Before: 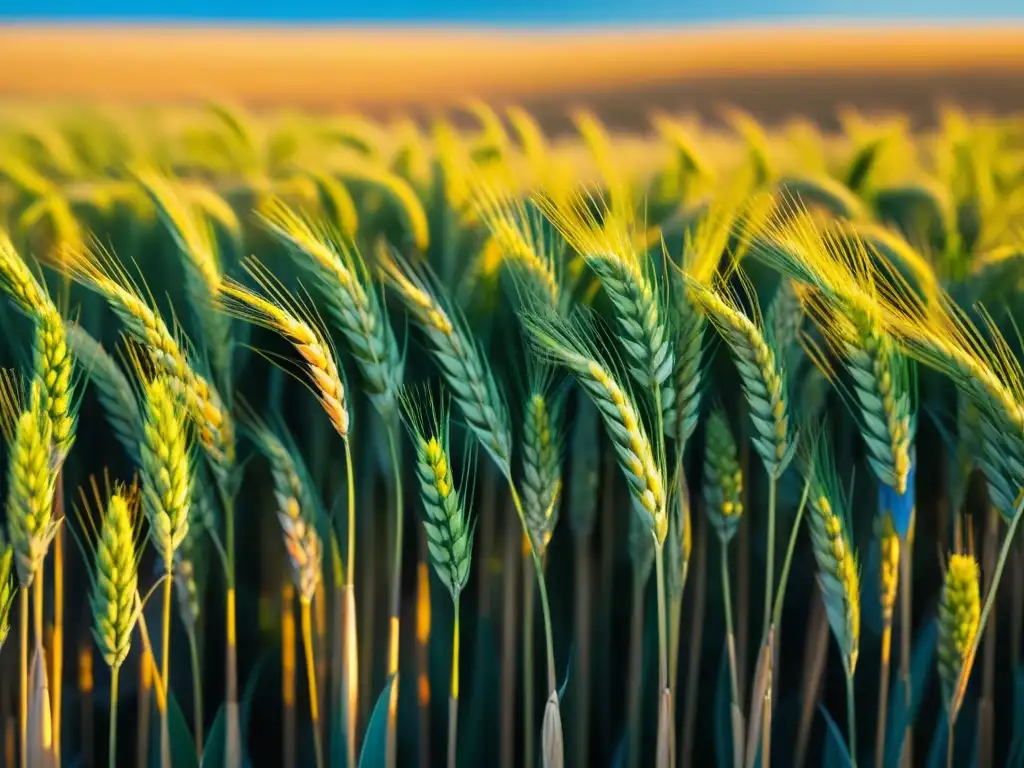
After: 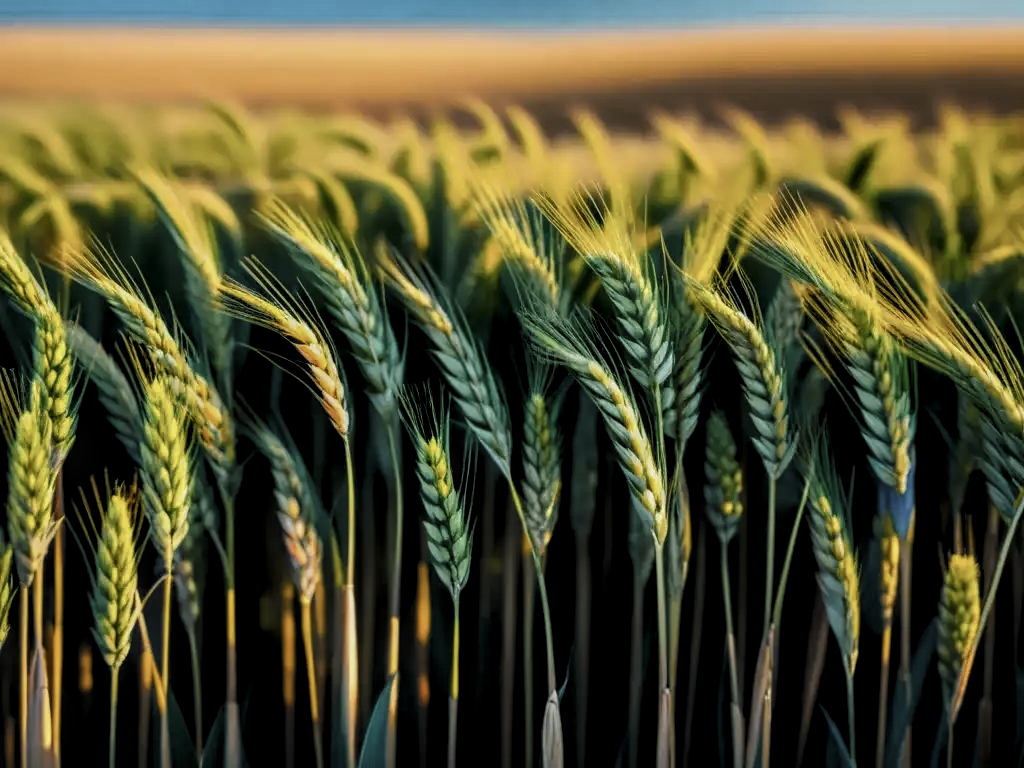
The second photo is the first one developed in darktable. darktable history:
local contrast: on, module defaults
levels: levels [0.116, 0.574, 1]
color zones: curves: ch0 [(0, 0.613) (0.01, 0.613) (0.245, 0.448) (0.498, 0.529) (0.642, 0.665) (0.879, 0.777) (0.99, 0.613)]; ch1 [(0, 0.035) (0.121, 0.189) (0.259, 0.197) (0.415, 0.061) (0.589, 0.022) (0.732, 0.022) (0.857, 0.026) (0.991, 0.053)], mix -60.71%
color balance rgb: shadows lift › luminance -9.432%, perceptual saturation grading › global saturation 20%, perceptual saturation grading › highlights -25.557%, perceptual saturation grading › shadows 24.72%
